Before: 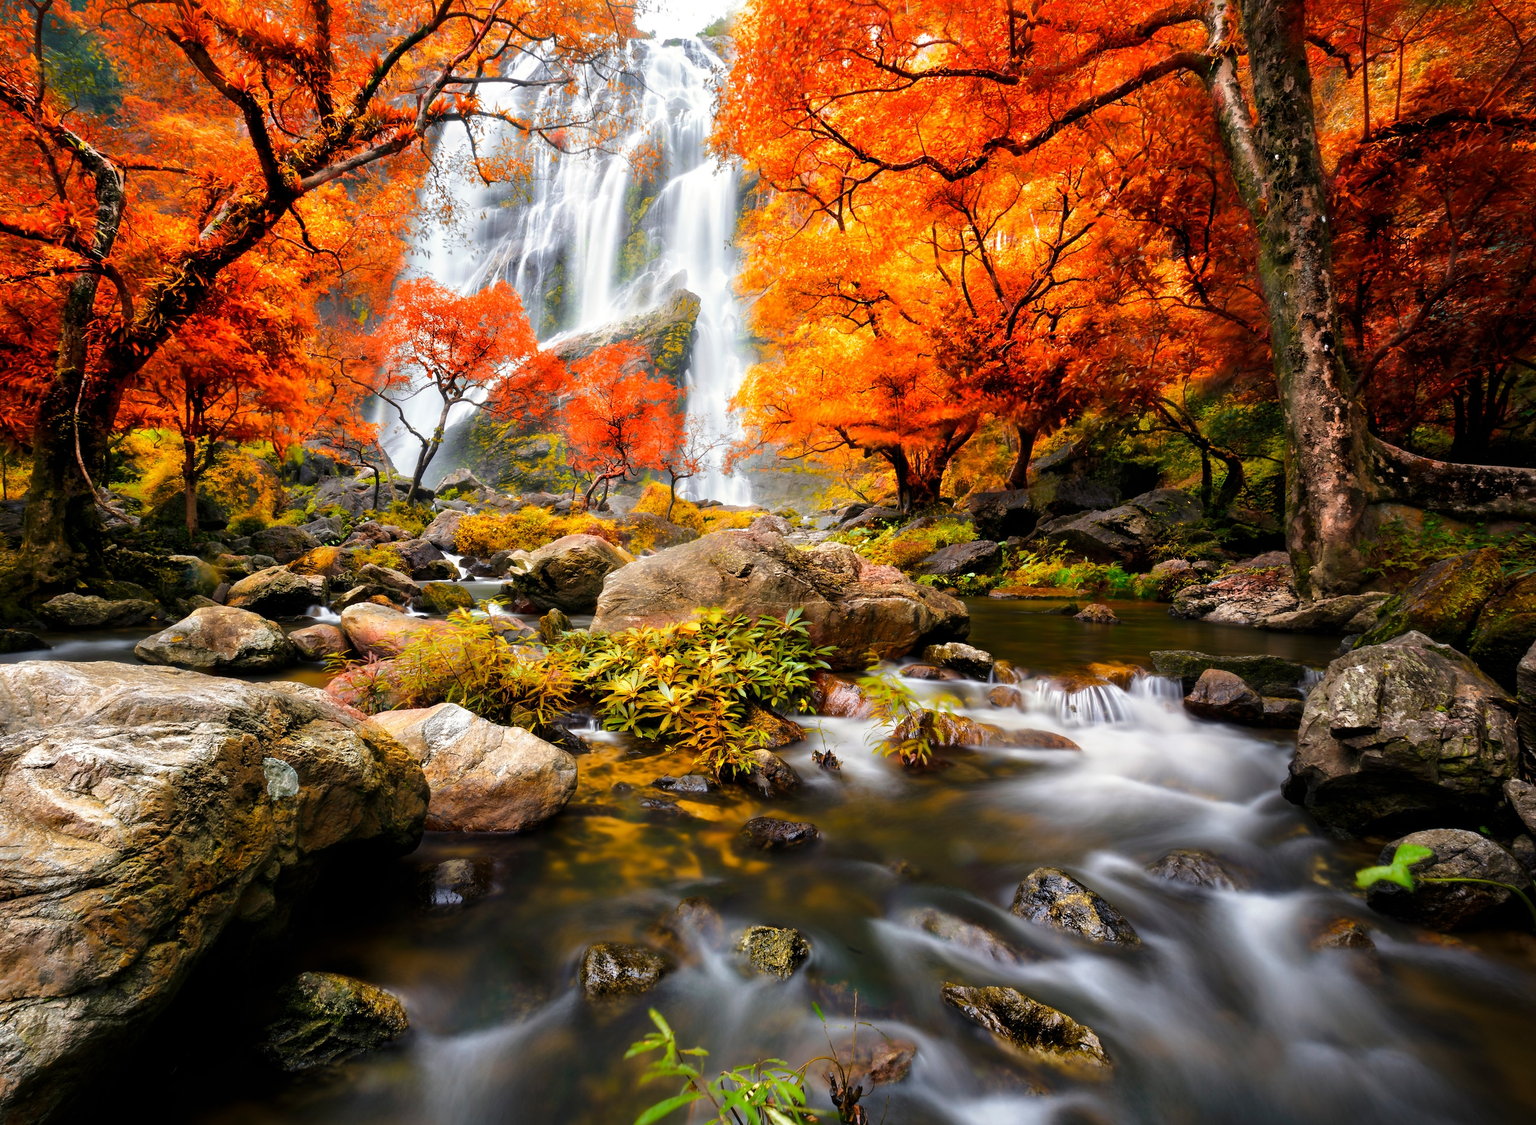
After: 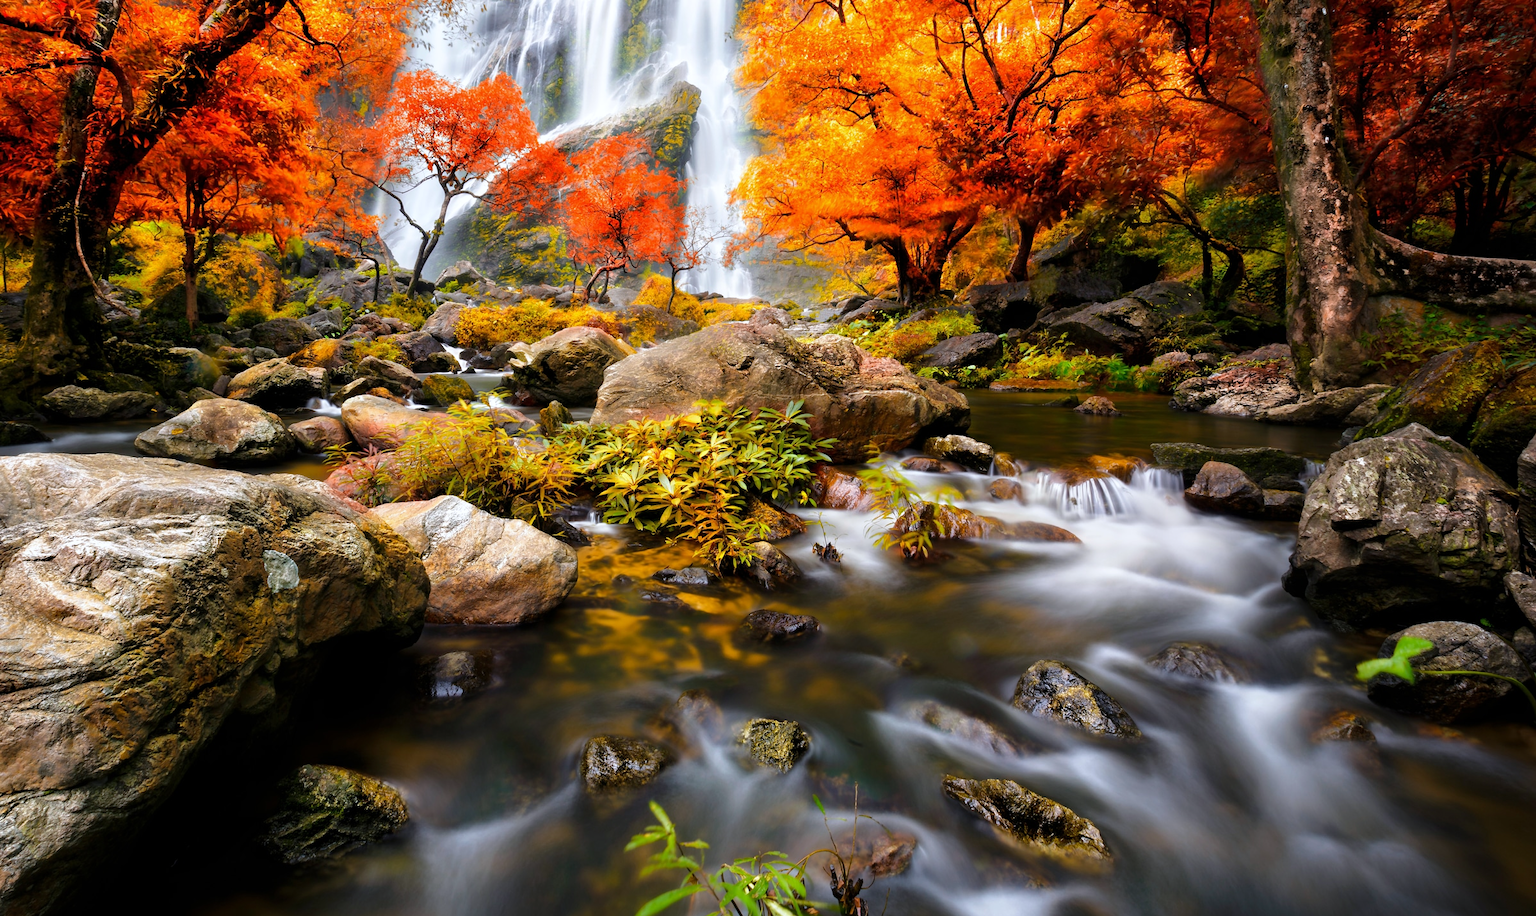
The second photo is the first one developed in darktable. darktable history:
white balance: red 0.983, blue 1.036
crop and rotate: top 18.507%
